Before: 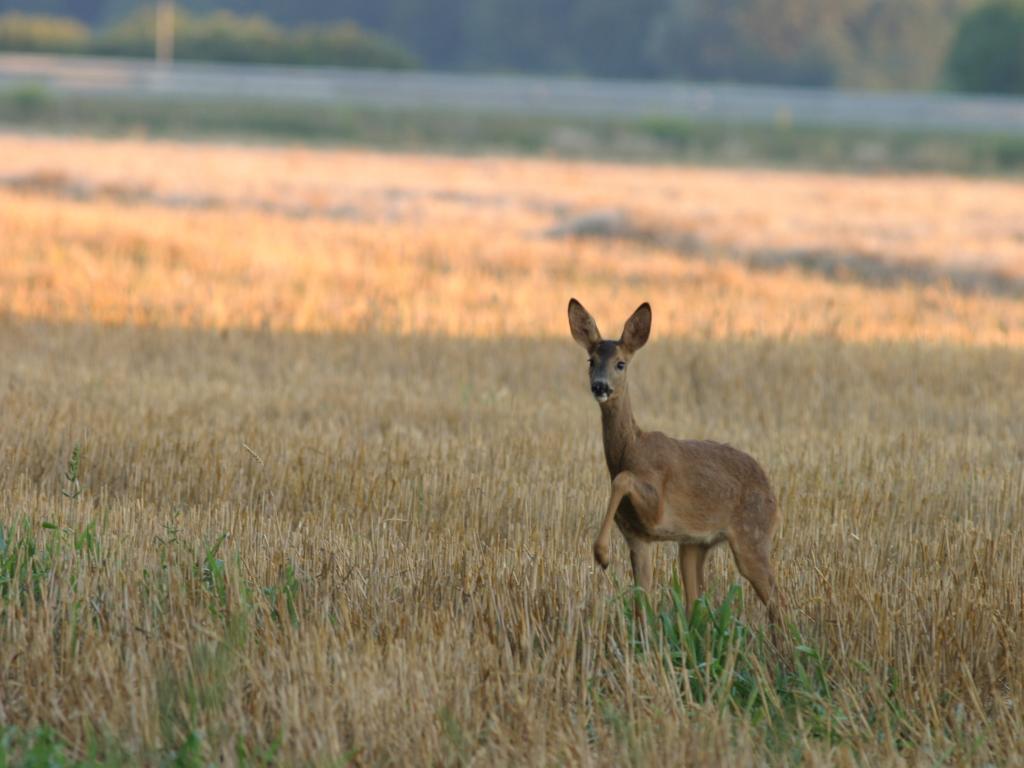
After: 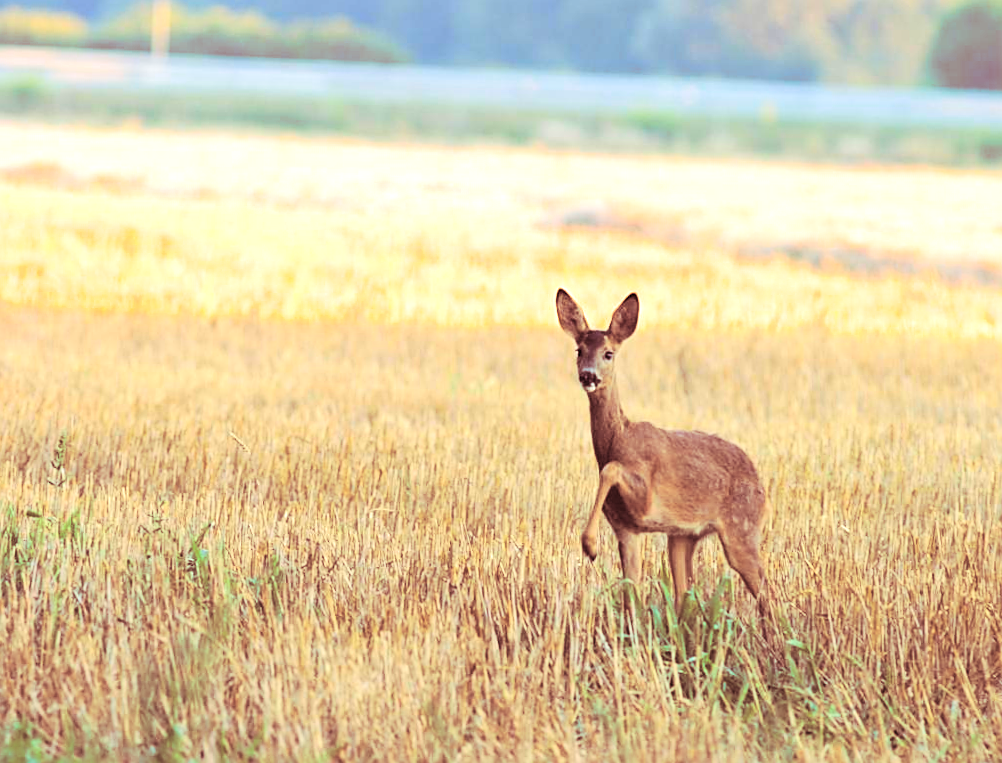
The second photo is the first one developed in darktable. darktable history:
exposure: black level correction 0, exposure 1.388 EV, compensate exposure bias true, compensate highlight preservation false
contrast brightness saturation: contrast 0.2, brightness 0.16, saturation 0.22
shadows and highlights: radius 121.13, shadows 21.4, white point adjustment -9.72, highlights -14.39, soften with gaussian
split-toning: highlights › saturation 0, balance -61.83
levels: levels [0, 0.476, 0.951]
rotate and perspective: rotation 0.226°, lens shift (vertical) -0.042, crop left 0.023, crop right 0.982, crop top 0.006, crop bottom 0.994
sharpen: on, module defaults
